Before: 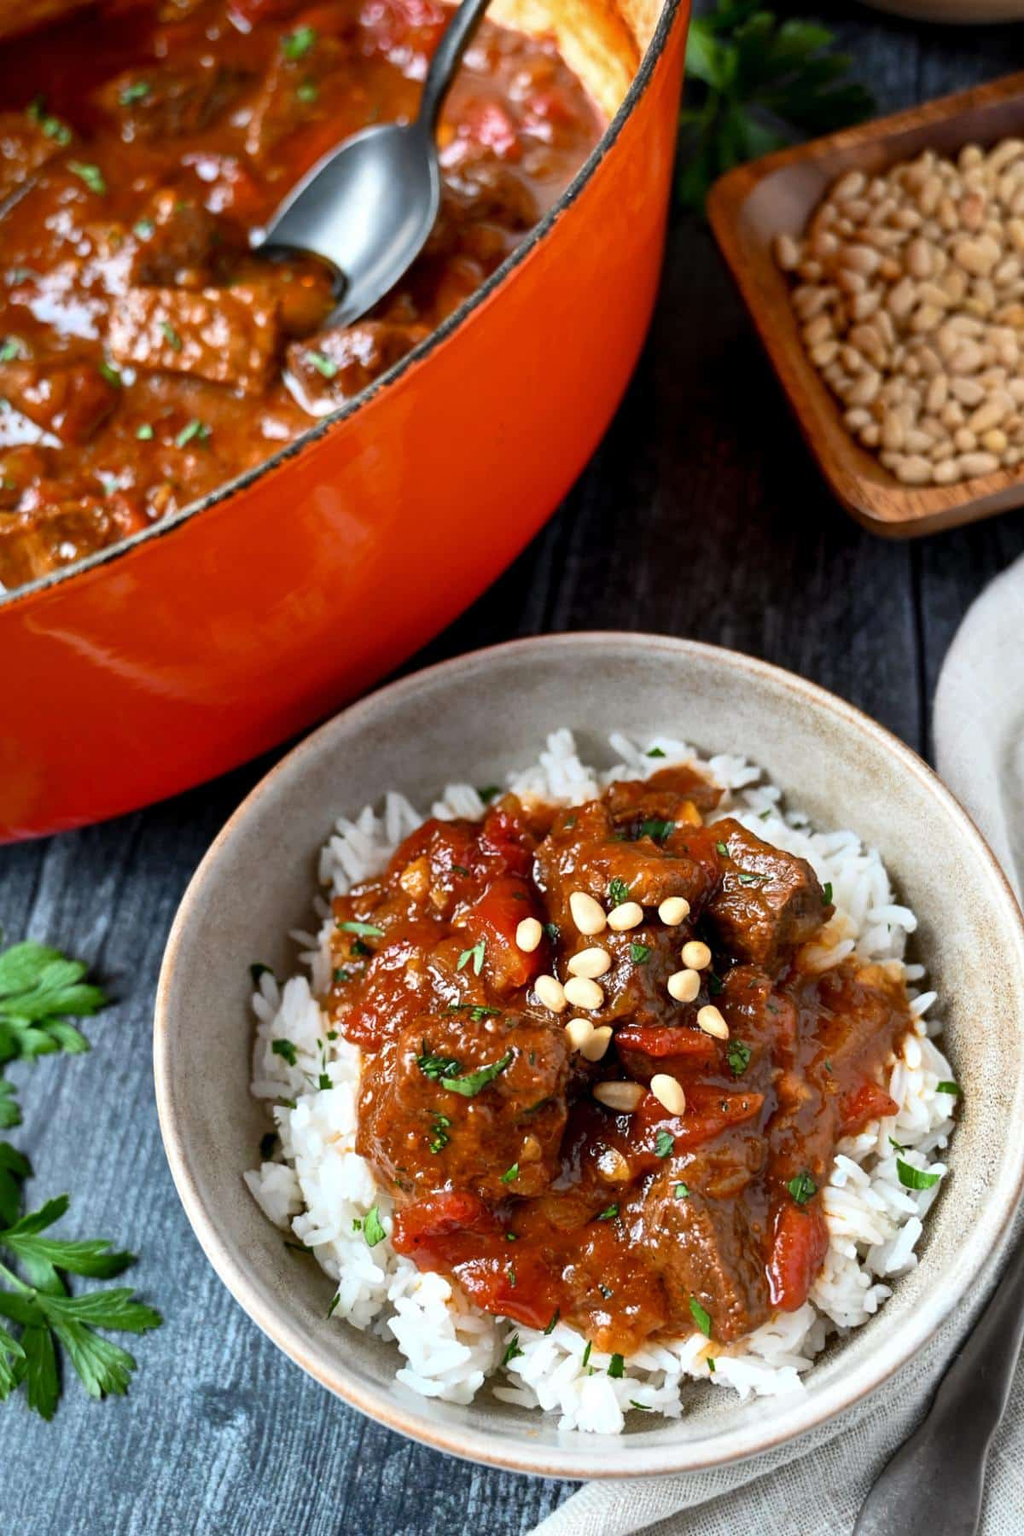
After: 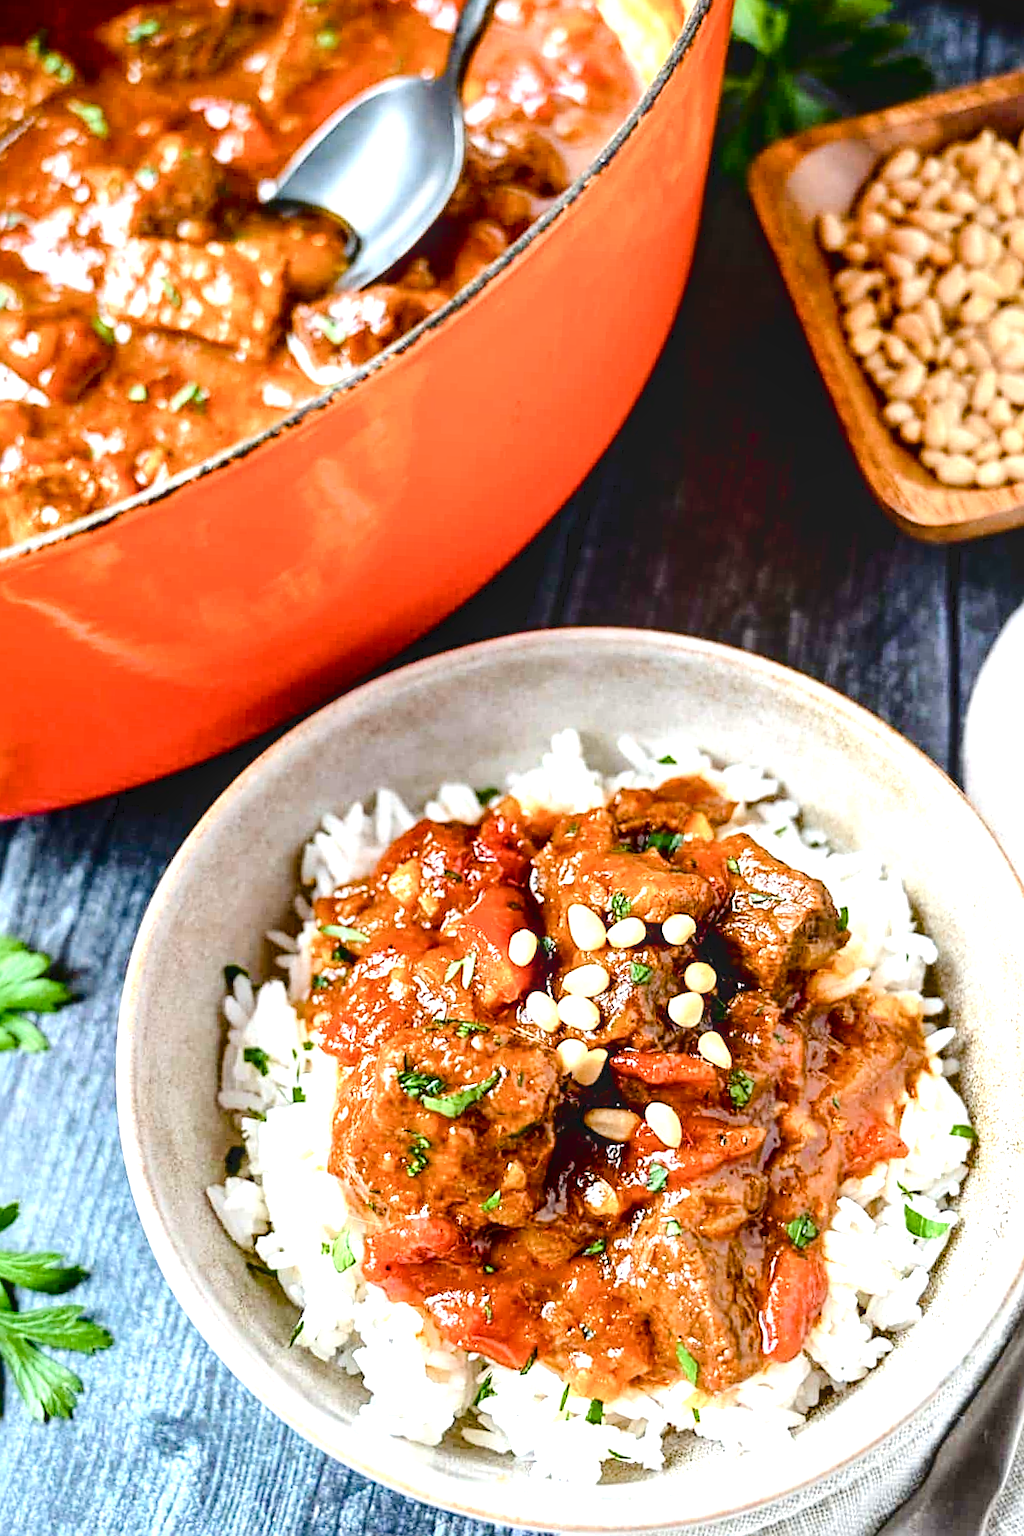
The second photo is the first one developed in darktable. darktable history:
crop and rotate: angle -2.61°
tone curve: curves: ch0 [(0, 0) (0.003, 0.044) (0.011, 0.045) (0.025, 0.048) (0.044, 0.051) (0.069, 0.065) (0.1, 0.08) (0.136, 0.108) (0.177, 0.152) (0.224, 0.216) (0.277, 0.305) (0.335, 0.392) (0.399, 0.481) (0.468, 0.579) (0.543, 0.658) (0.623, 0.729) (0.709, 0.8) (0.801, 0.867) (0.898, 0.93) (1, 1)], color space Lab, independent channels, preserve colors none
exposure: black level correction 0, exposure 1.095 EV, compensate highlight preservation false
local contrast: on, module defaults
sharpen: on, module defaults
color balance rgb: perceptual saturation grading › global saturation 25.331%, perceptual saturation grading › highlights -50.504%, perceptual saturation grading › shadows 31.027%, global vibrance 31.557%
